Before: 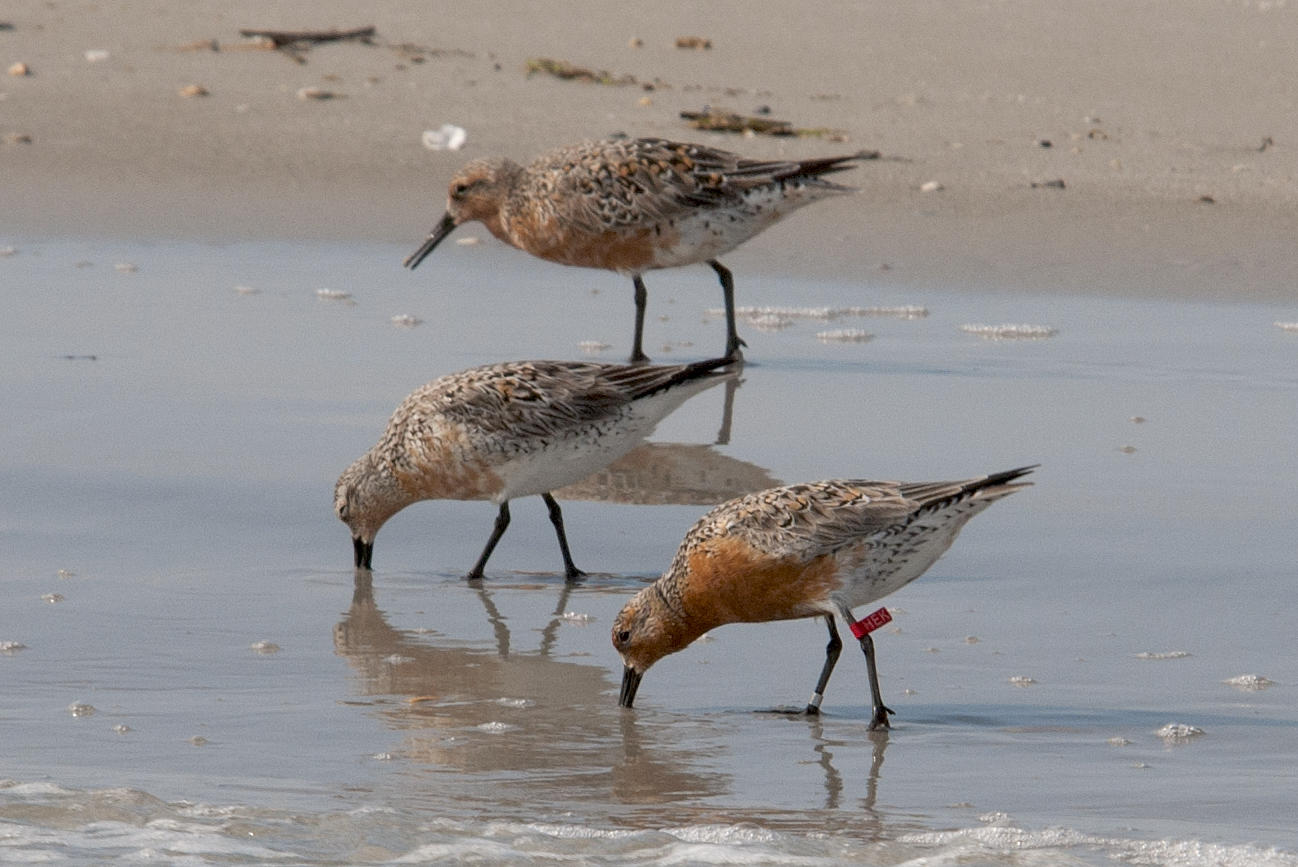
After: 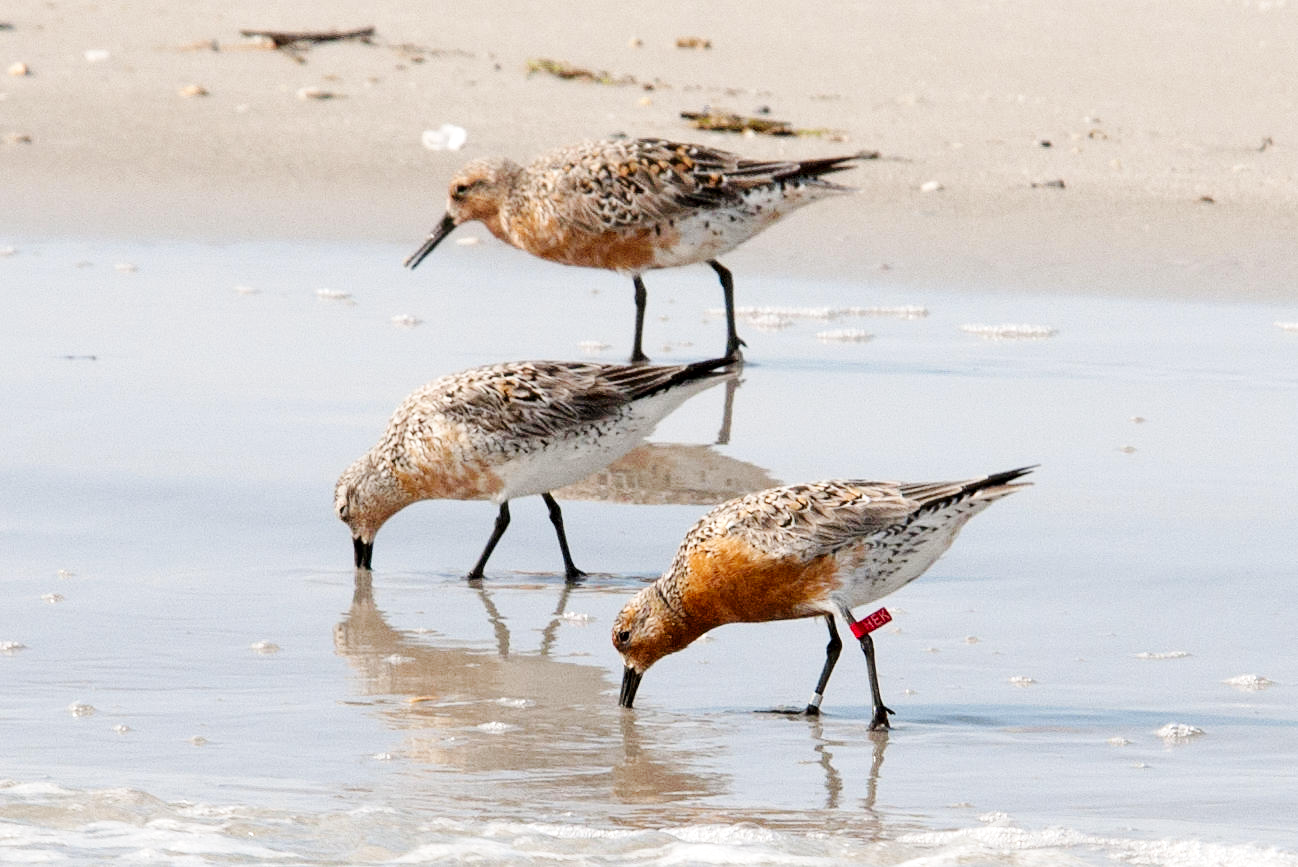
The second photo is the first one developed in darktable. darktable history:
exposure: black level correction 0.001, exposure 0.675 EV, compensate highlight preservation false
base curve: curves: ch0 [(0, 0) (0.036, 0.025) (0.121, 0.166) (0.206, 0.329) (0.605, 0.79) (1, 1)], preserve colors none
